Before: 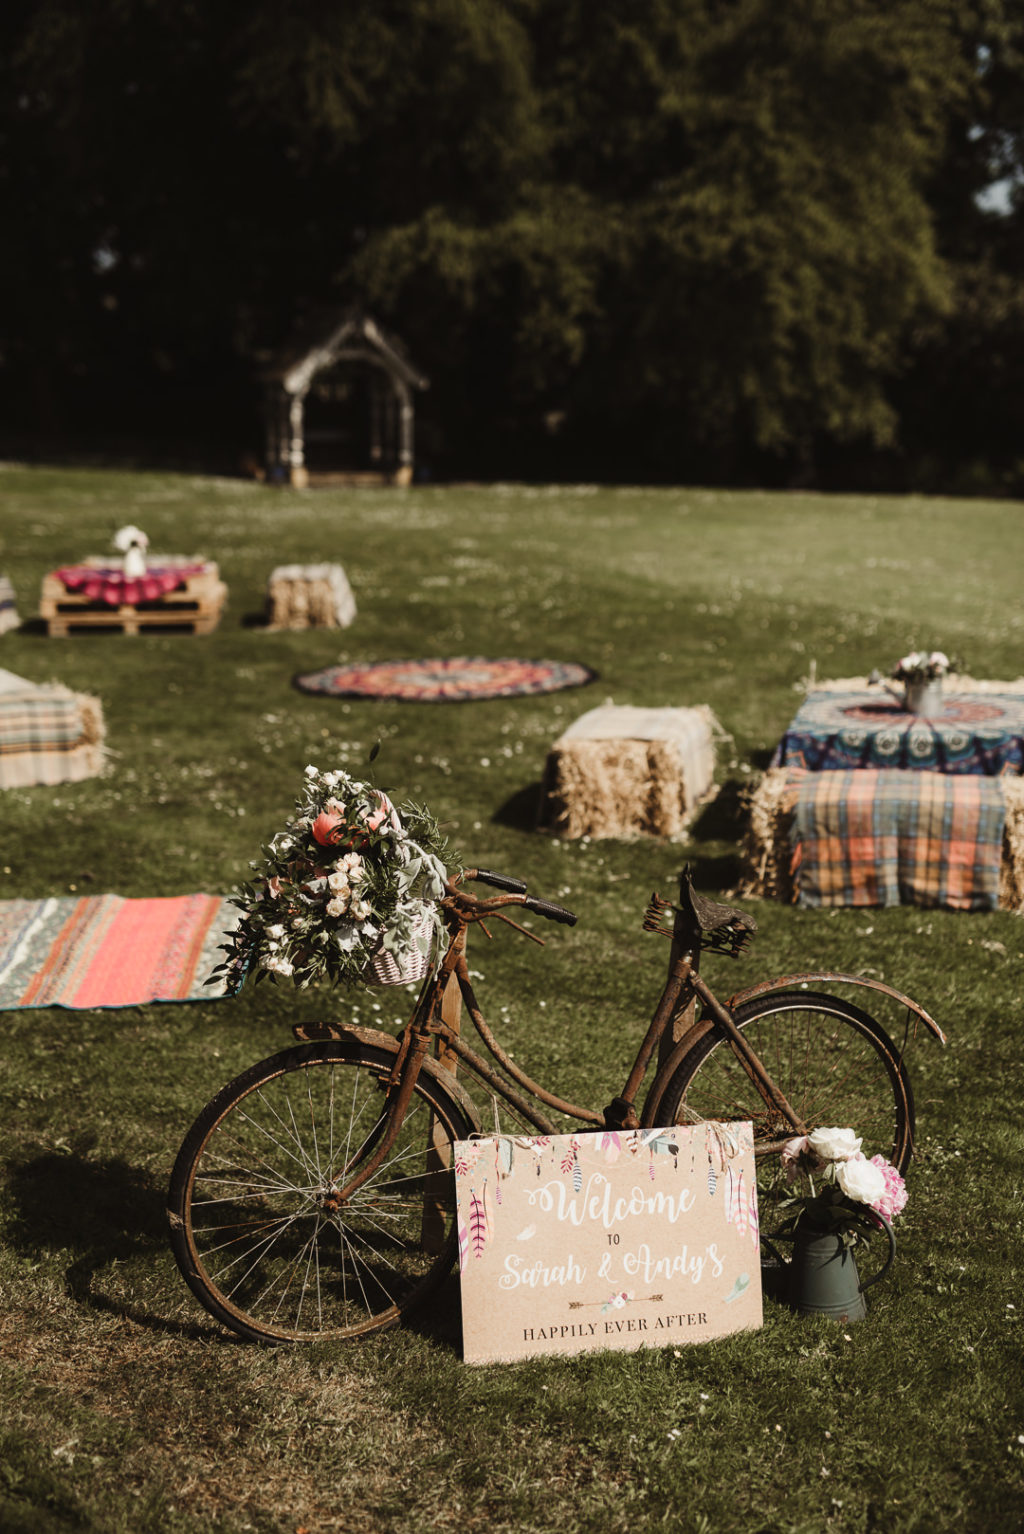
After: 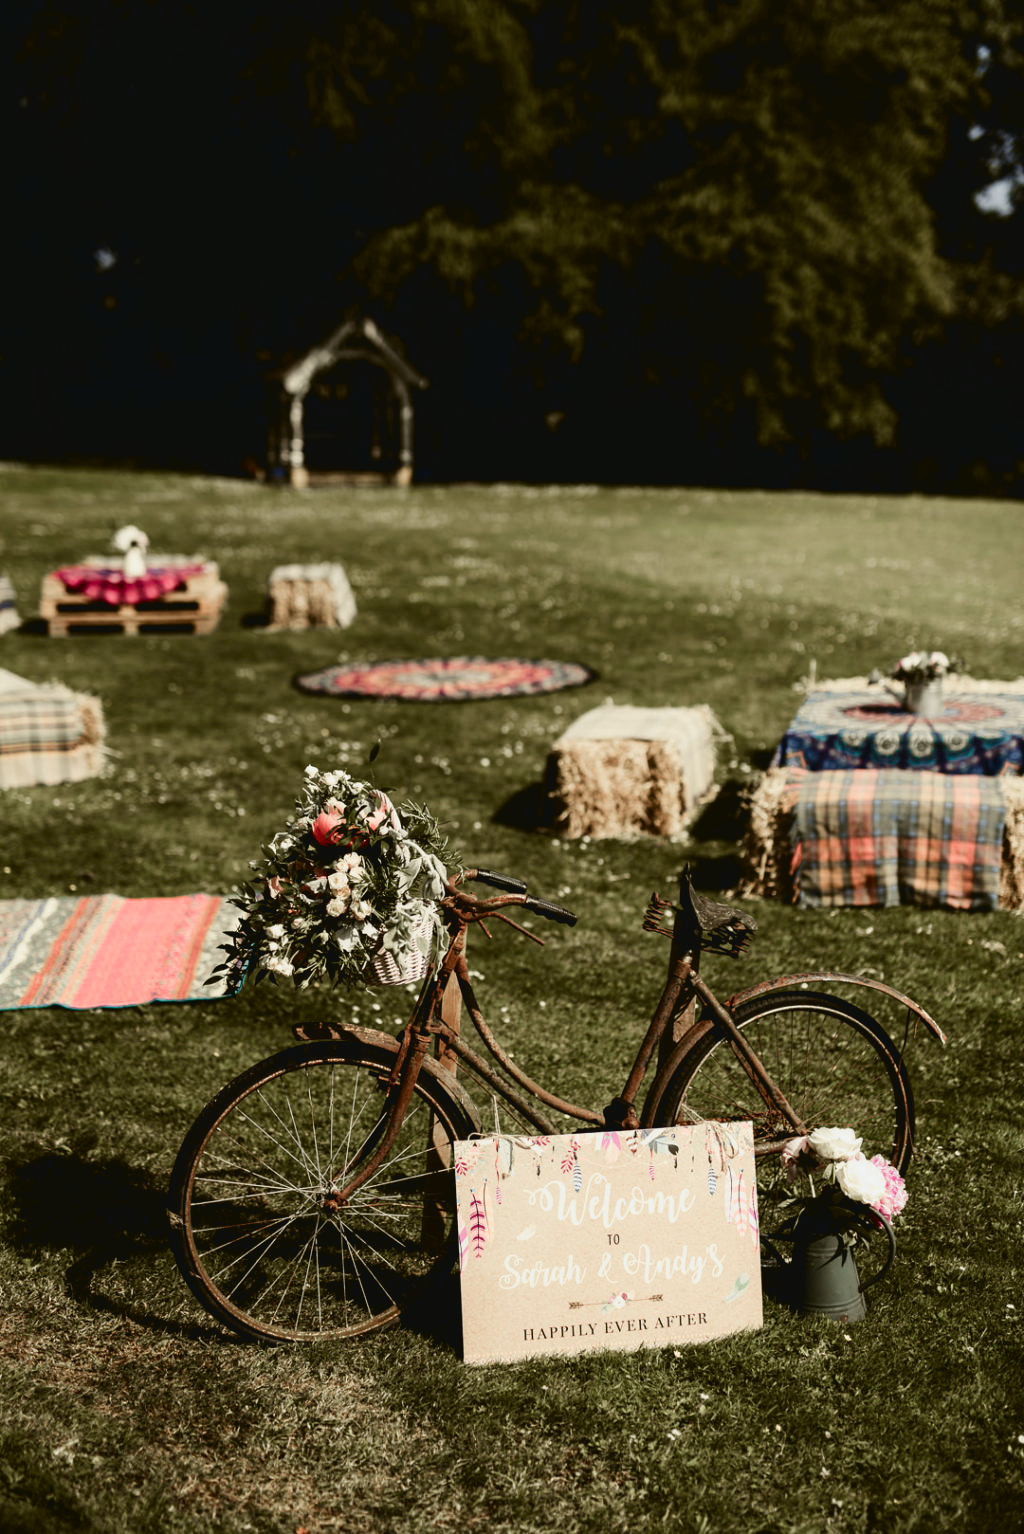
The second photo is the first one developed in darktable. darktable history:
tone curve: curves: ch0 [(0, 0.039) (0.104, 0.103) (0.273, 0.267) (0.448, 0.487) (0.704, 0.761) (0.886, 0.922) (0.994, 0.971)]; ch1 [(0, 0) (0.335, 0.298) (0.446, 0.413) (0.485, 0.487) (0.515, 0.503) (0.566, 0.563) (0.641, 0.655) (1, 1)]; ch2 [(0, 0) (0.314, 0.301) (0.421, 0.411) (0.502, 0.494) (0.528, 0.54) (0.557, 0.559) (0.612, 0.605) (0.722, 0.686) (1, 1)], color space Lab, independent channels, preserve colors none
exposure: black level correction 0.009, exposure 0.014 EV, compensate highlight preservation false
